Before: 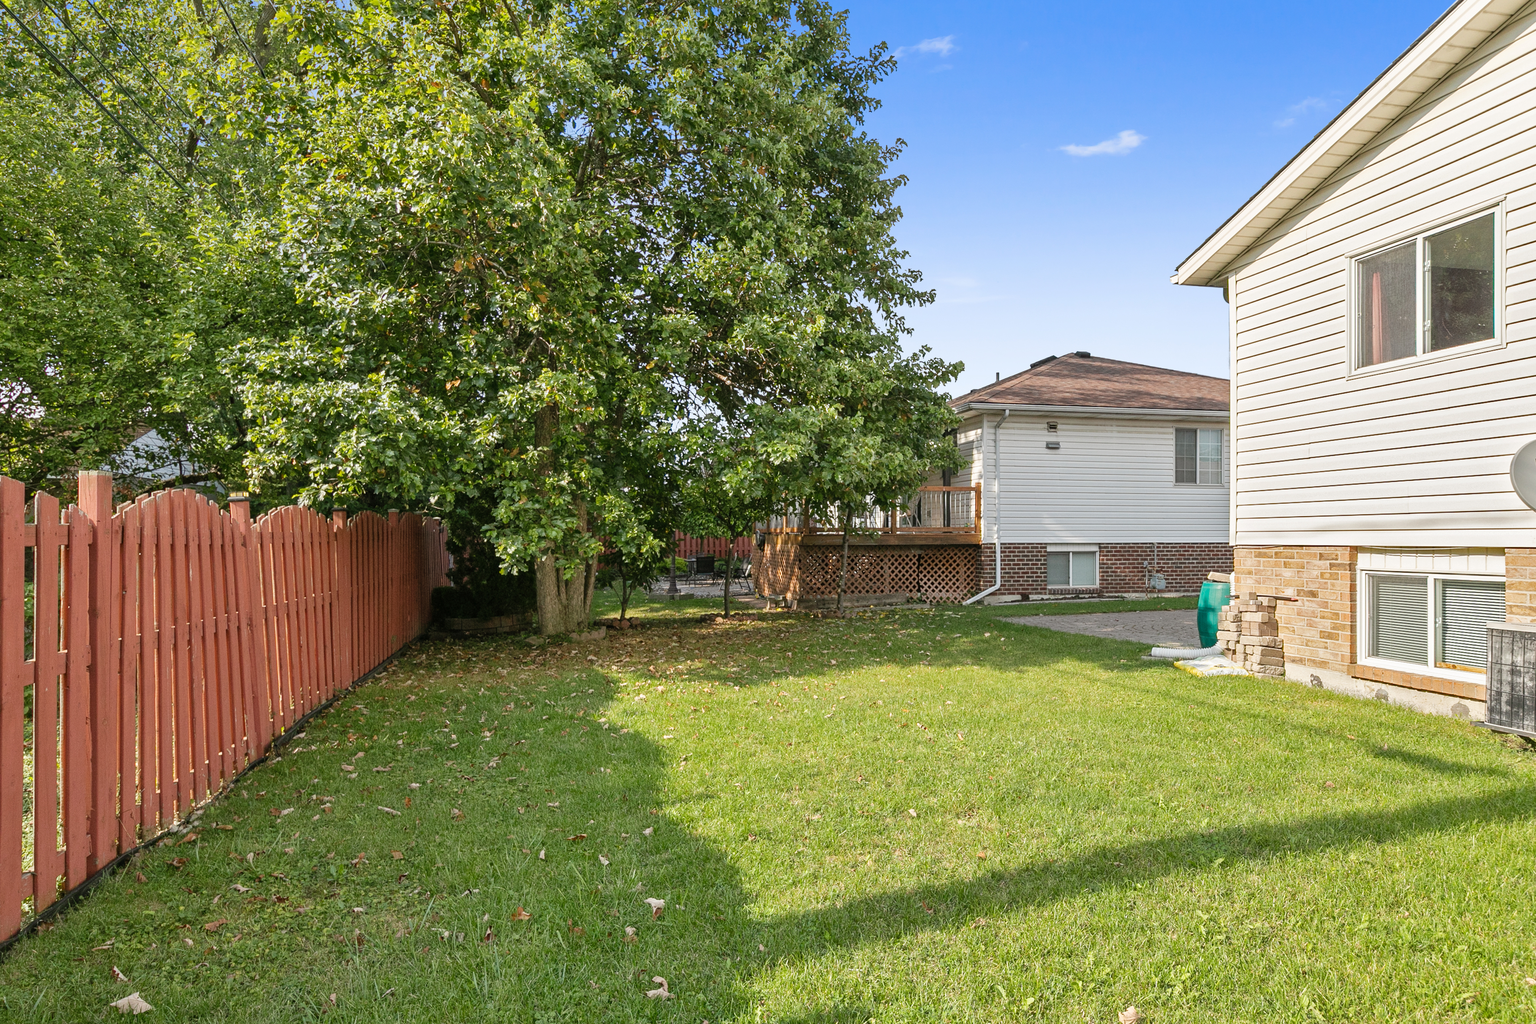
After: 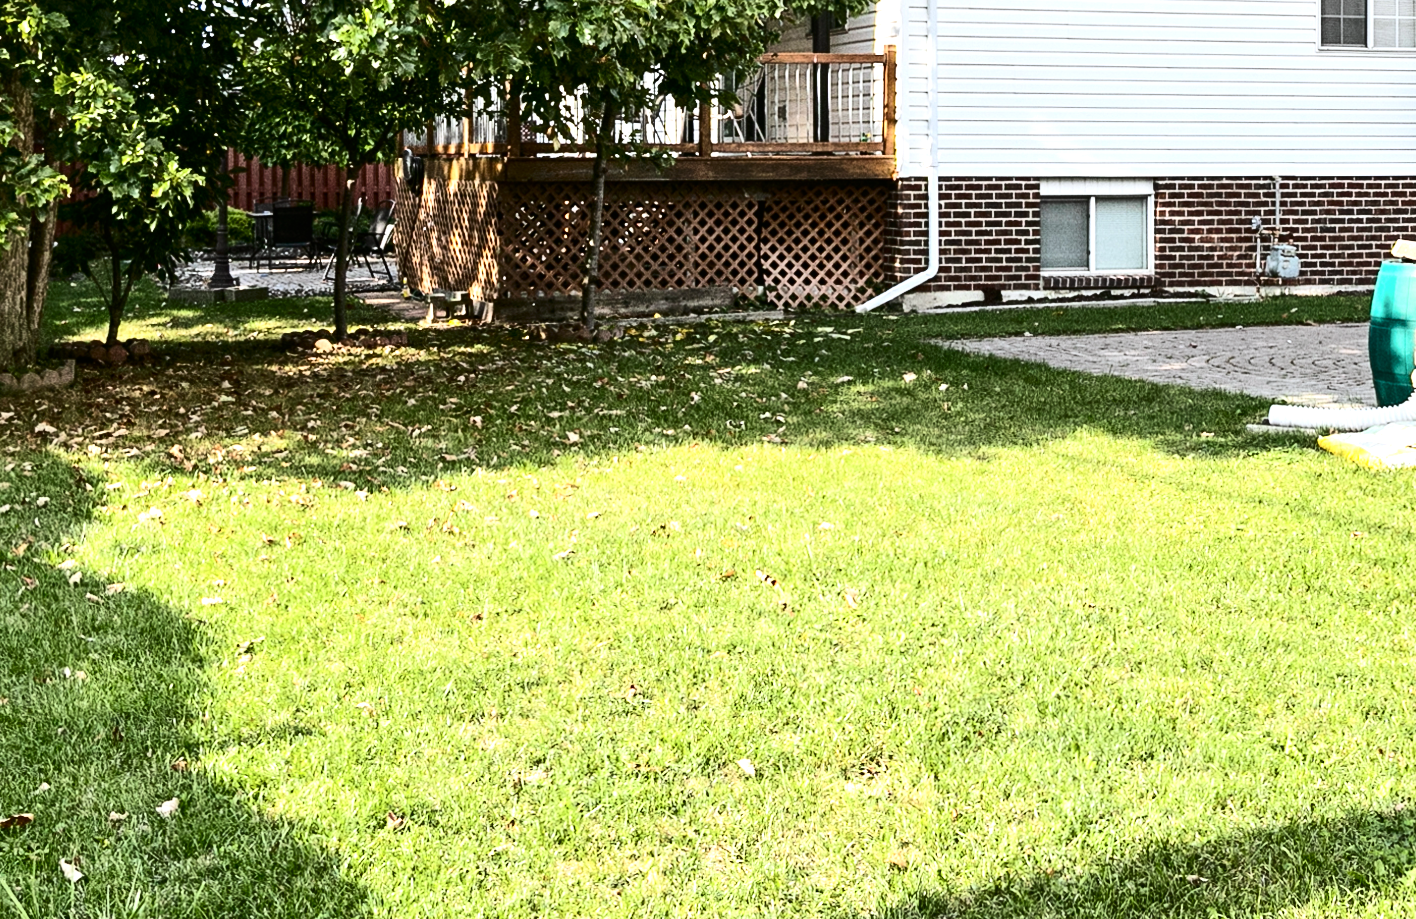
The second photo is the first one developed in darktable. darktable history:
crop: left 37.221%, top 45.169%, right 20.63%, bottom 13.777%
tone equalizer: -8 EV -1.08 EV, -7 EV -1.01 EV, -6 EV -0.867 EV, -5 EV -0.578 EV, -3 EV 0.578 EV, -2 EV 0.867 EV, -1 EV 1.01 EV, +0 EV 1.08 EV, edges refinement/feathering 500, mask exposure compensation -1.57 EV, preserve details no
white balance: red 0.98, blue 1.034
contrast brightness saturation: contrast 0.28
